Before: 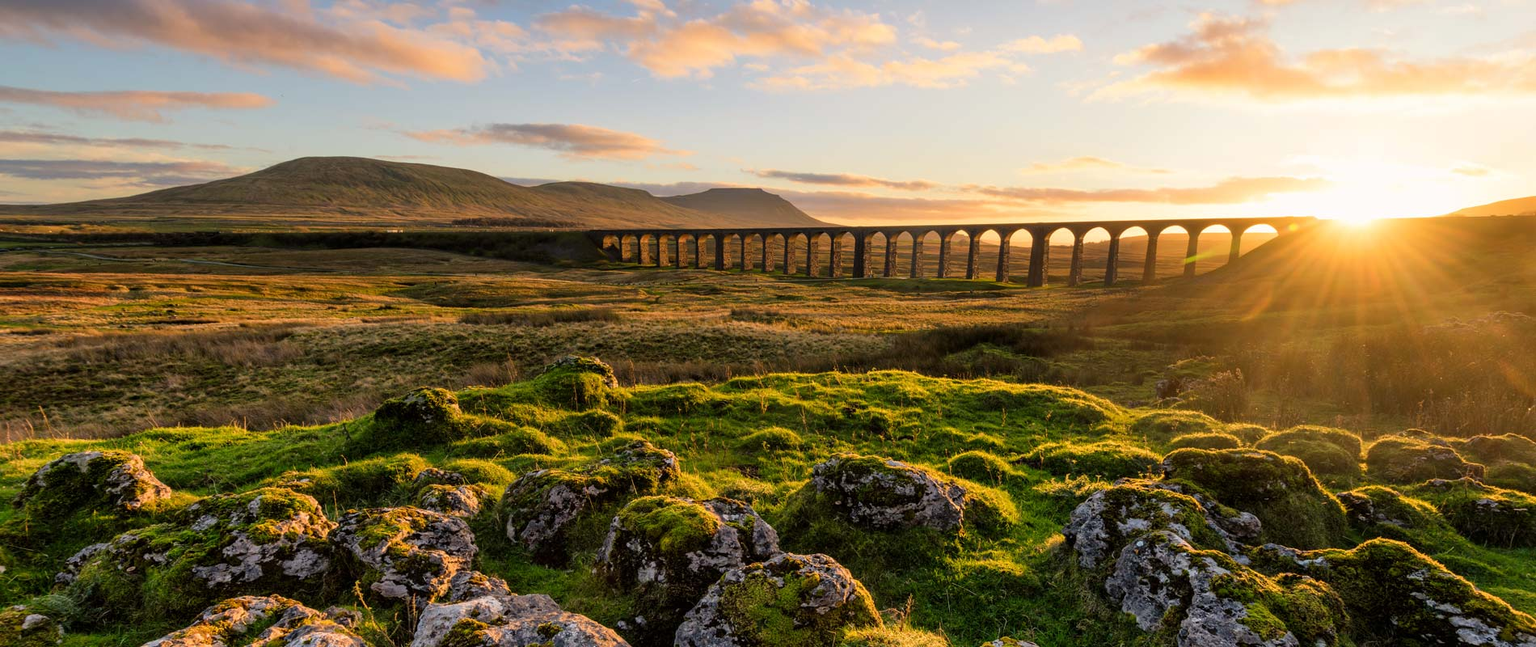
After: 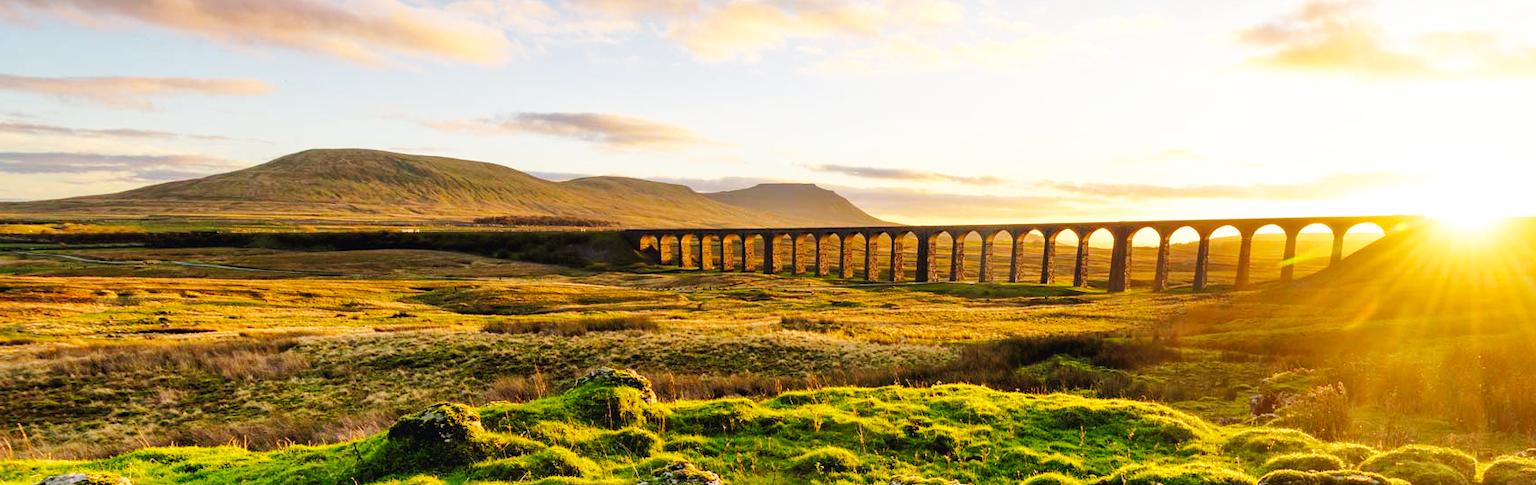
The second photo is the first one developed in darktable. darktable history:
base curve: curves: ch0 [(0, 0.003) (0.001, 0.002) (0.006, 0.004) (0.02, 0.022) (0.048, 0.086) (0.094, 0.234) (0.162, 0.431) (0.258, 0.629) (0.385, 0.8) (0.548, 0.918) (0.751, 0.988) (1, 1)], preserve colors none
shadows and highlights: on, module defaults
crop: left 1.517%, top 3.407%, right 7.775%, bottom 28.417%
